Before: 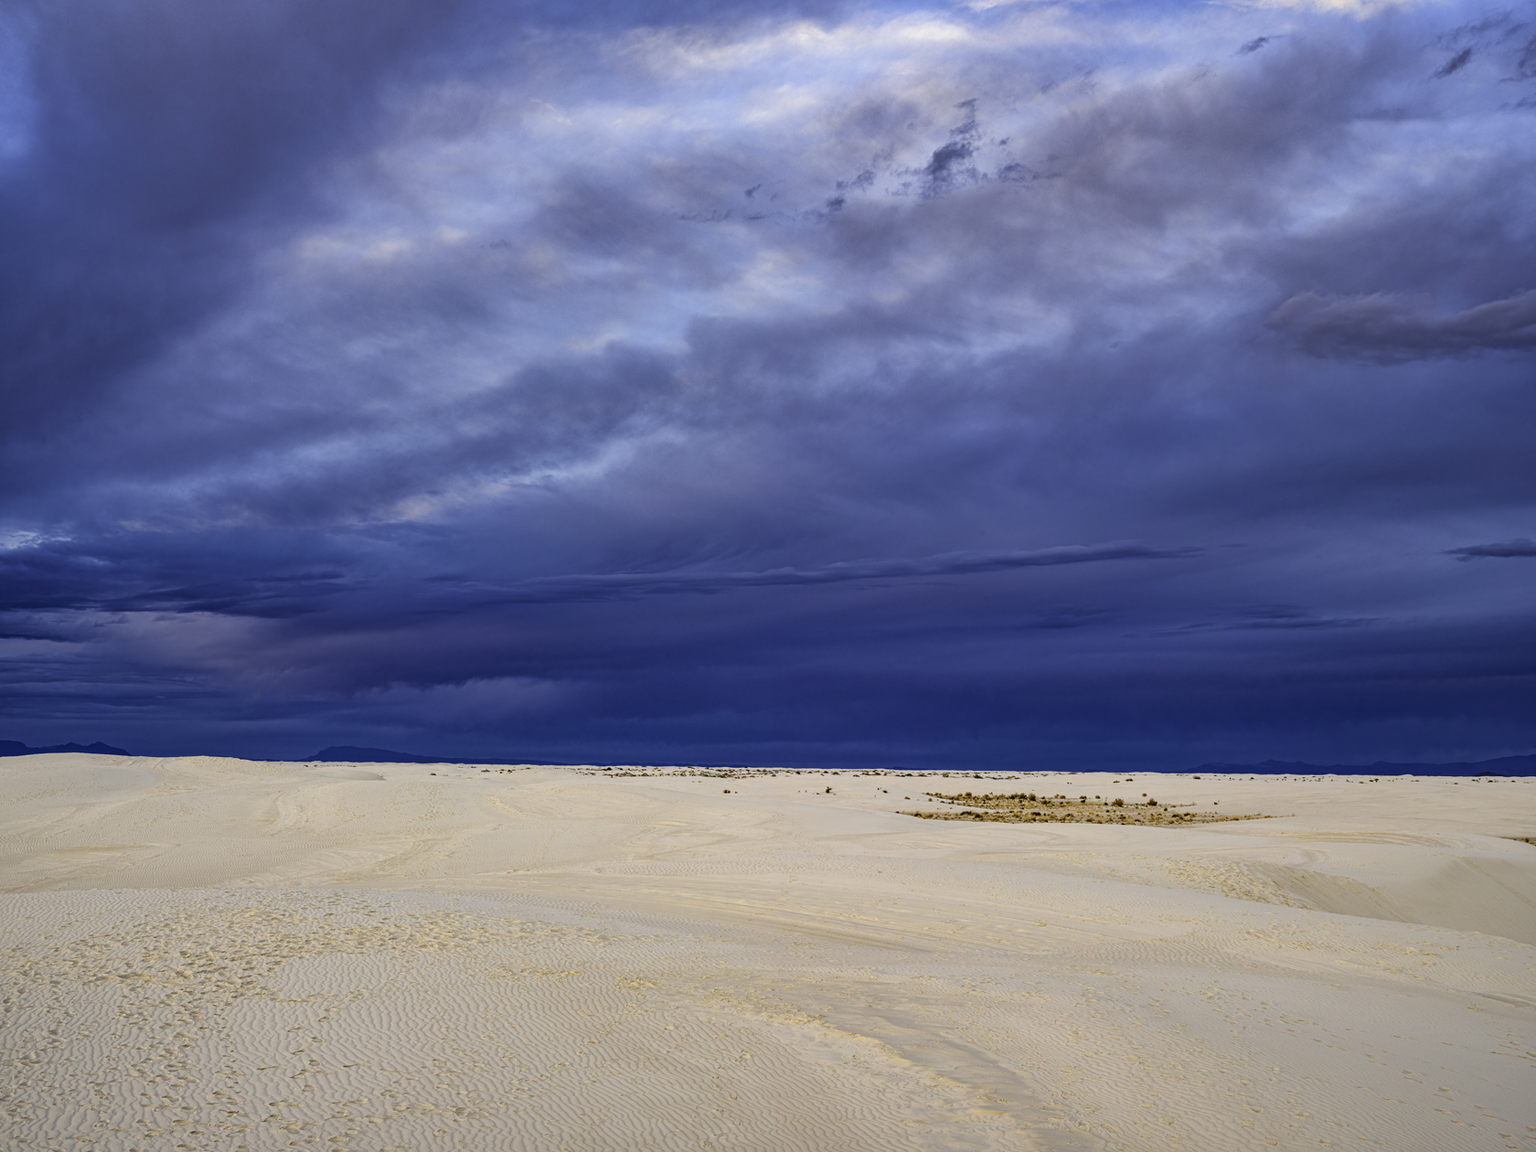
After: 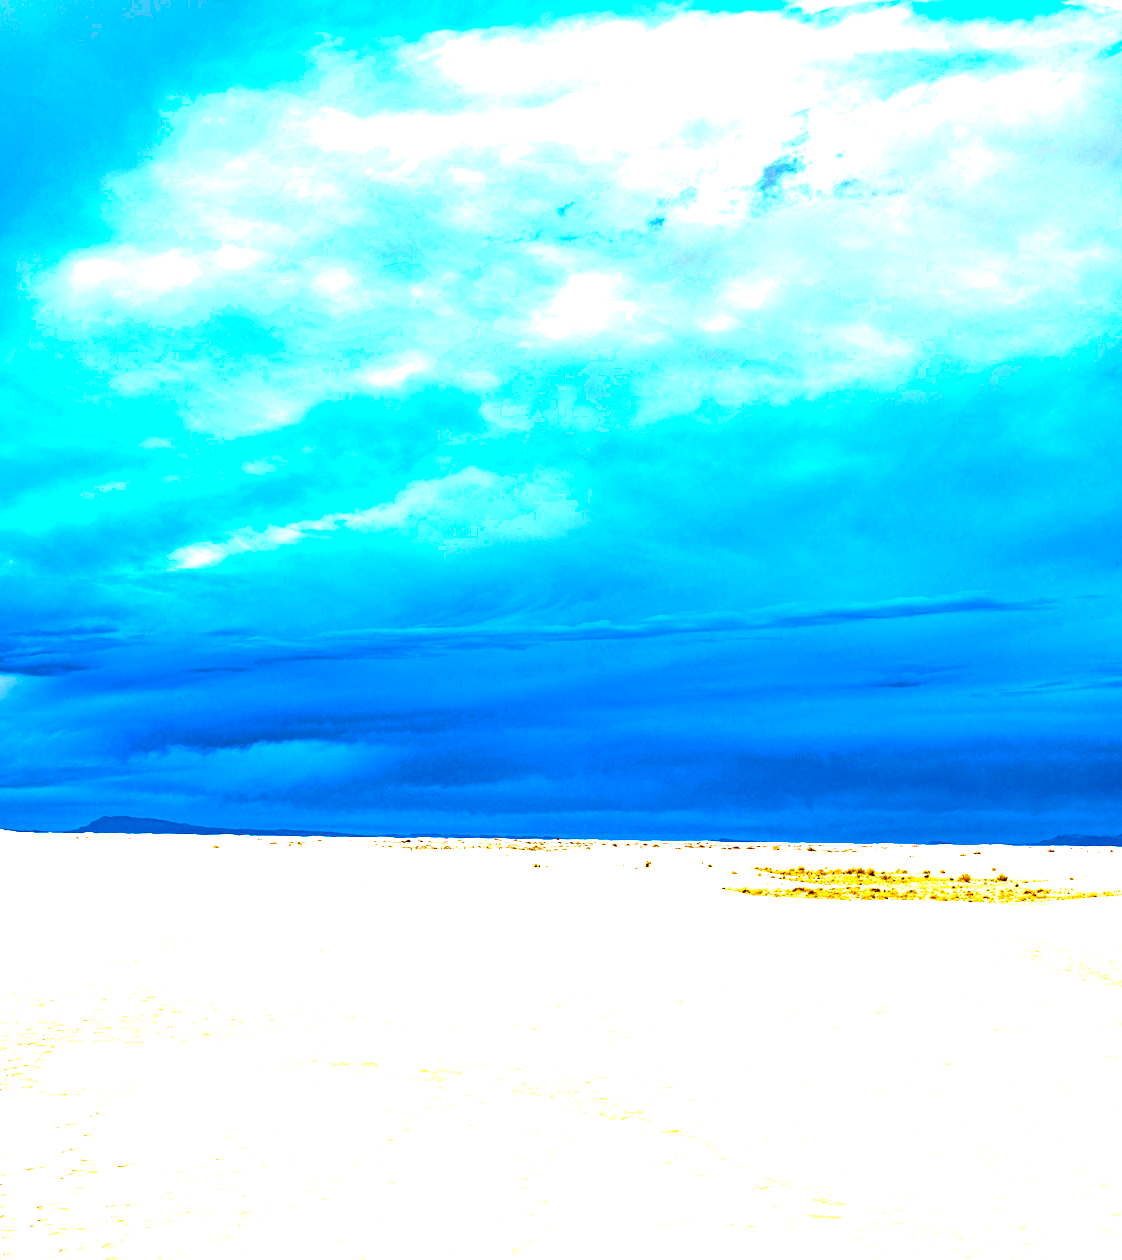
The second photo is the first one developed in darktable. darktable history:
exposure: exposure 2.284 EV, compensate highlight preservation false
crop: left 15.415%, right 17.793%
color balance rgb: linear chroma grading › global chroma 9.692%, perceptual saturation grading › global saturation 37.145%, perceptual saturation grading › shadows 35.396%, global vibrance 14.491%
tone equalizer: on, module defaults
